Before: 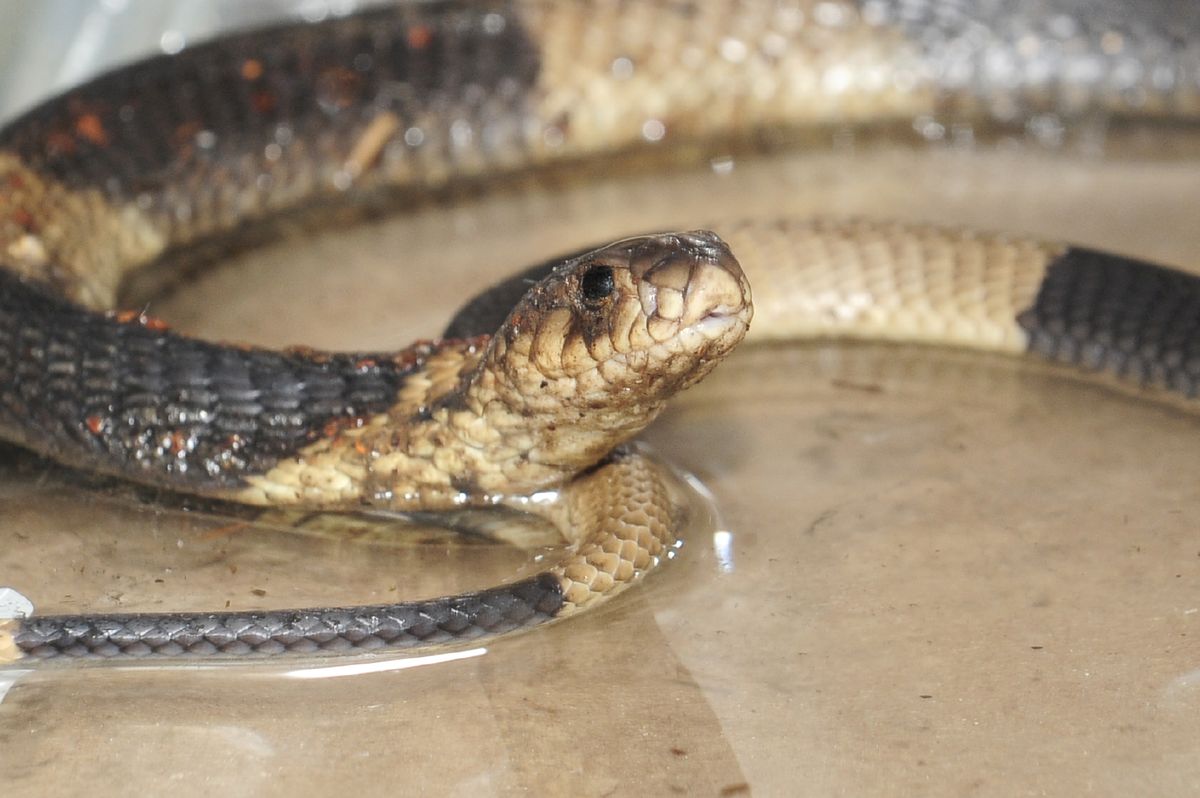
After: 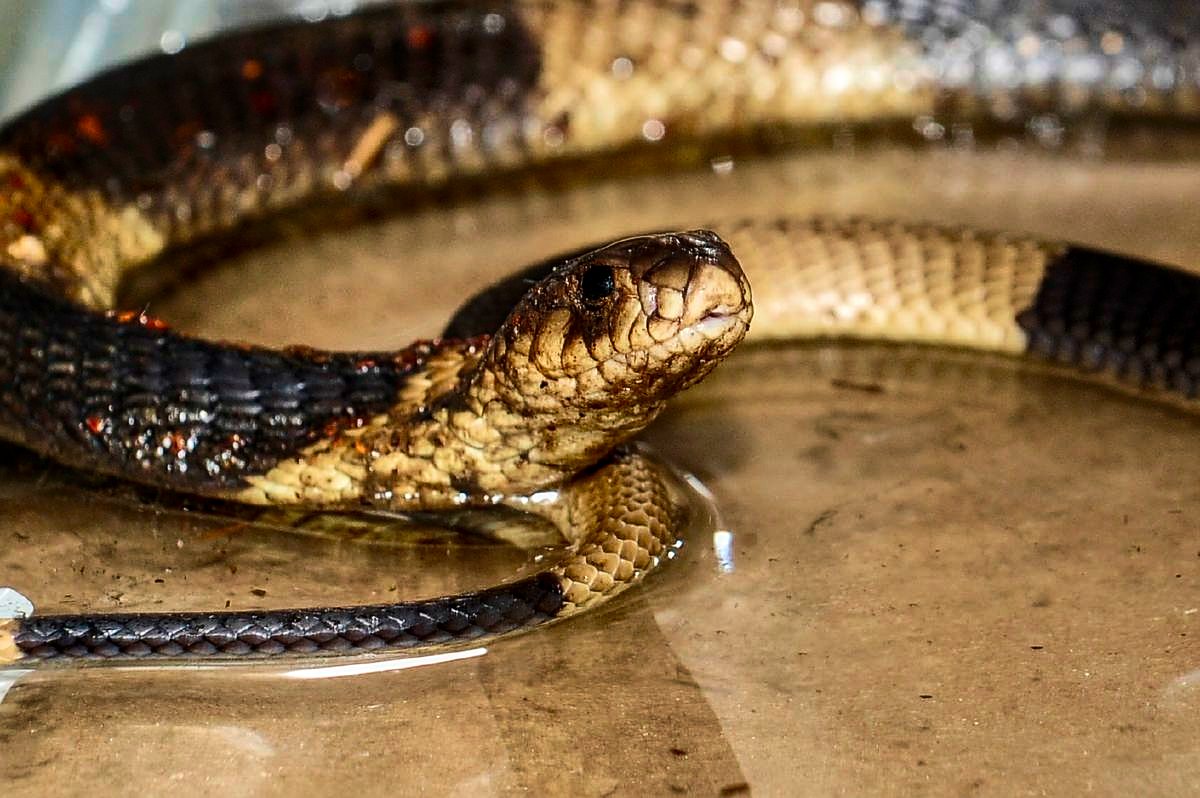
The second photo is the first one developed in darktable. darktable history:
shadows and highlights: shadows 52.34, highlights -28.23, soften with gaussian
exposure: black level correction 0.001, exposure 0.5 EV, compensate exposure bias true, compensate highlight preservation false
local contrast: on, module defaults
color balance rgb: shadows lift › luminance -20%, power › hue 72.24°, highlights gain › luminance 15%, global offset › hue 171.6°, perceptual saturation grading › highlights -15%, perceptual saturation grading › shadows 25%, global vibrance 30%, contrast 10%
contrast brightness saturation: contrast 0.16, saturation 0.32
sharpen: on, module defaults
velvia: strength 39.63%
tone equalizer: -8 EV -0.75 EV, -7 EV -0.7 EV, -6 EV -0.6 EV, -5 EV -0.4 EV, -3 EV 0.4 EV, -2 EV 0.6 EV, -1 EV 0.7 EV, +0 EV 0.75 EV, edges refinement/feathering 500, mask exposure compensation -1.57 EV, preserve details no
